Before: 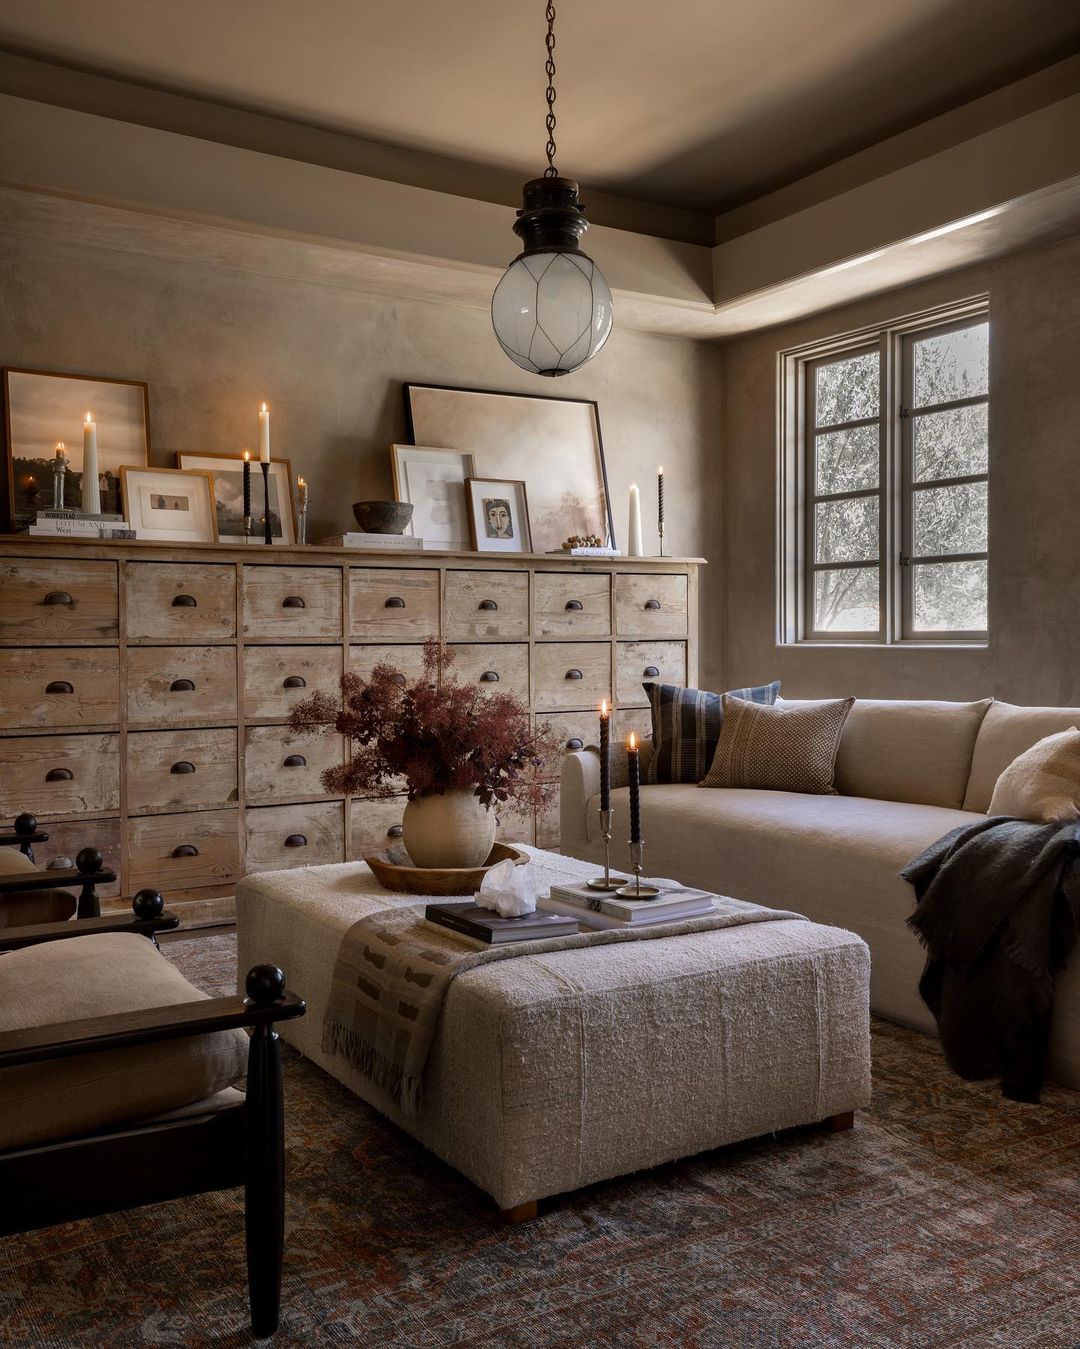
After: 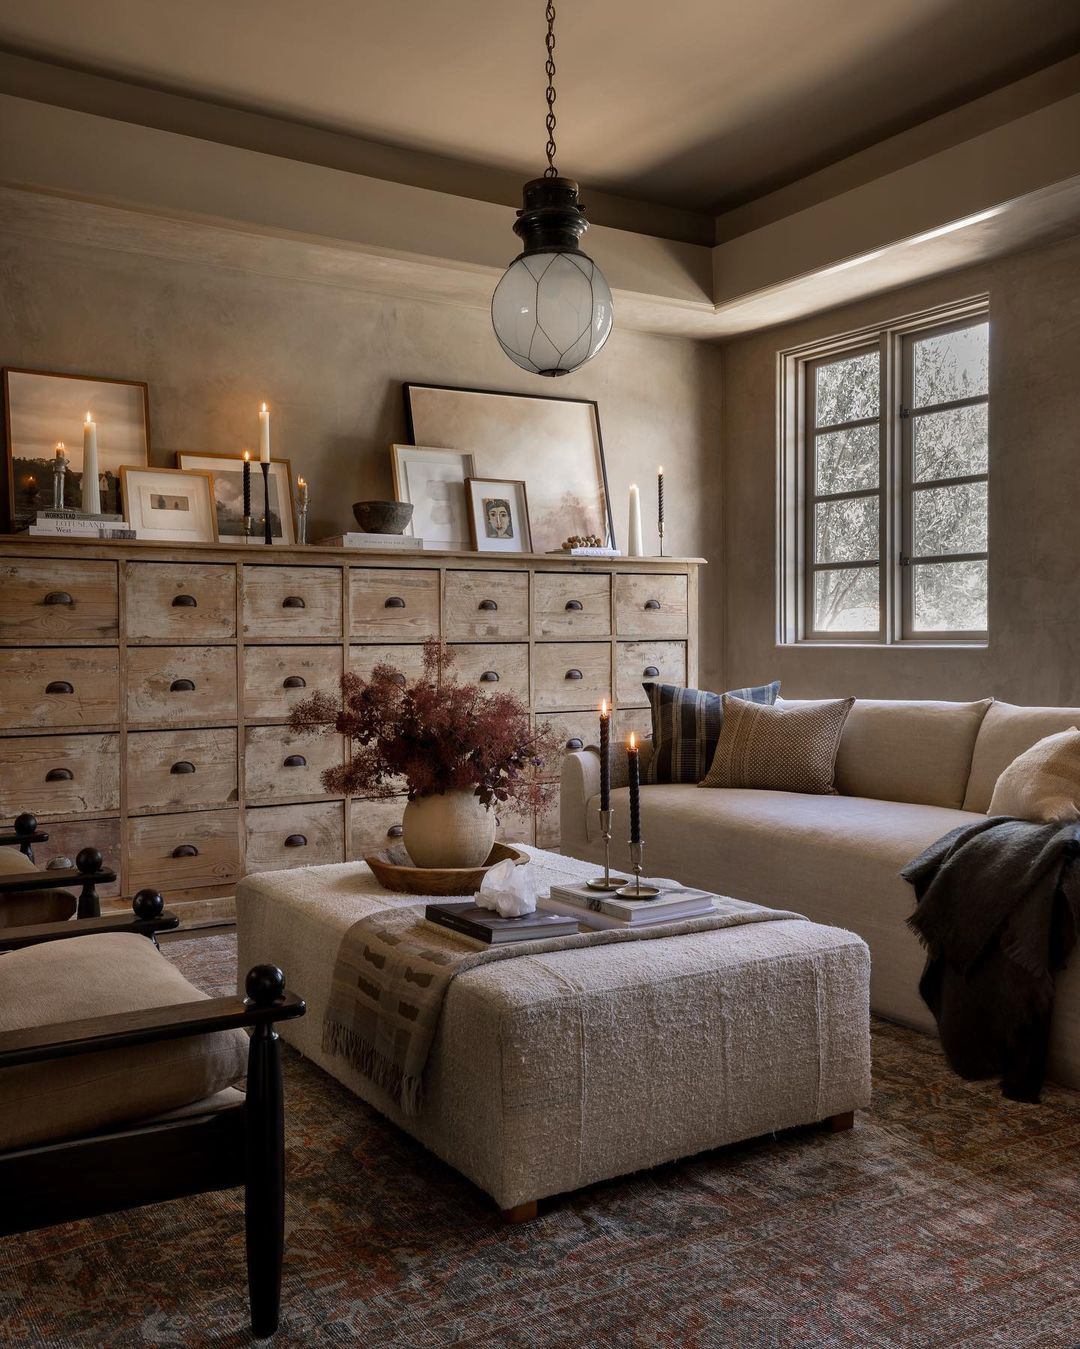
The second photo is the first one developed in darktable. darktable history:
shadows and highlights: shadows 25.83, highlights -23.88, highlights color adjustment 89.36%
